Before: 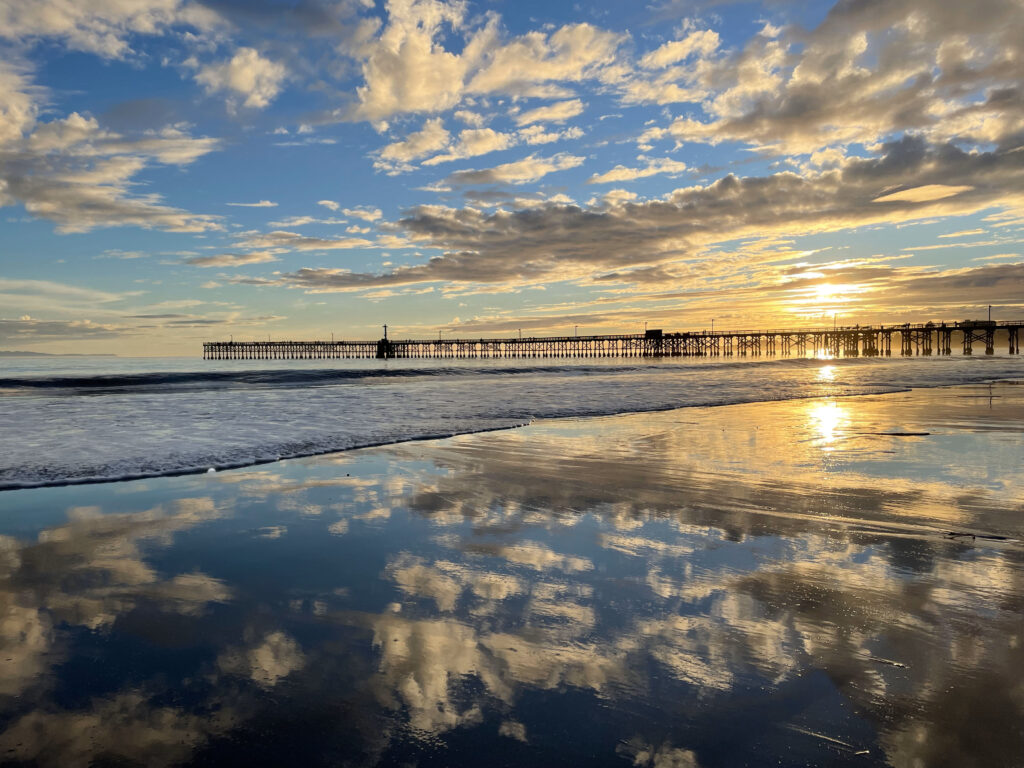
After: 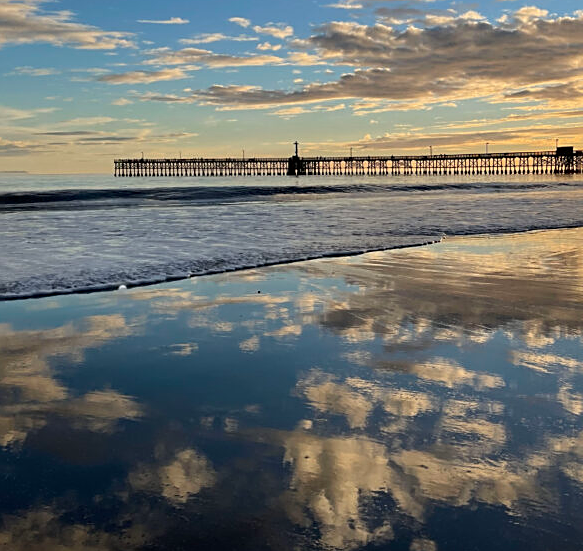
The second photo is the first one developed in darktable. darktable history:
crop: left 8.761%, top 23.847%, right 34.273%, bottom 4.307%
sharpen: on, module defaults
